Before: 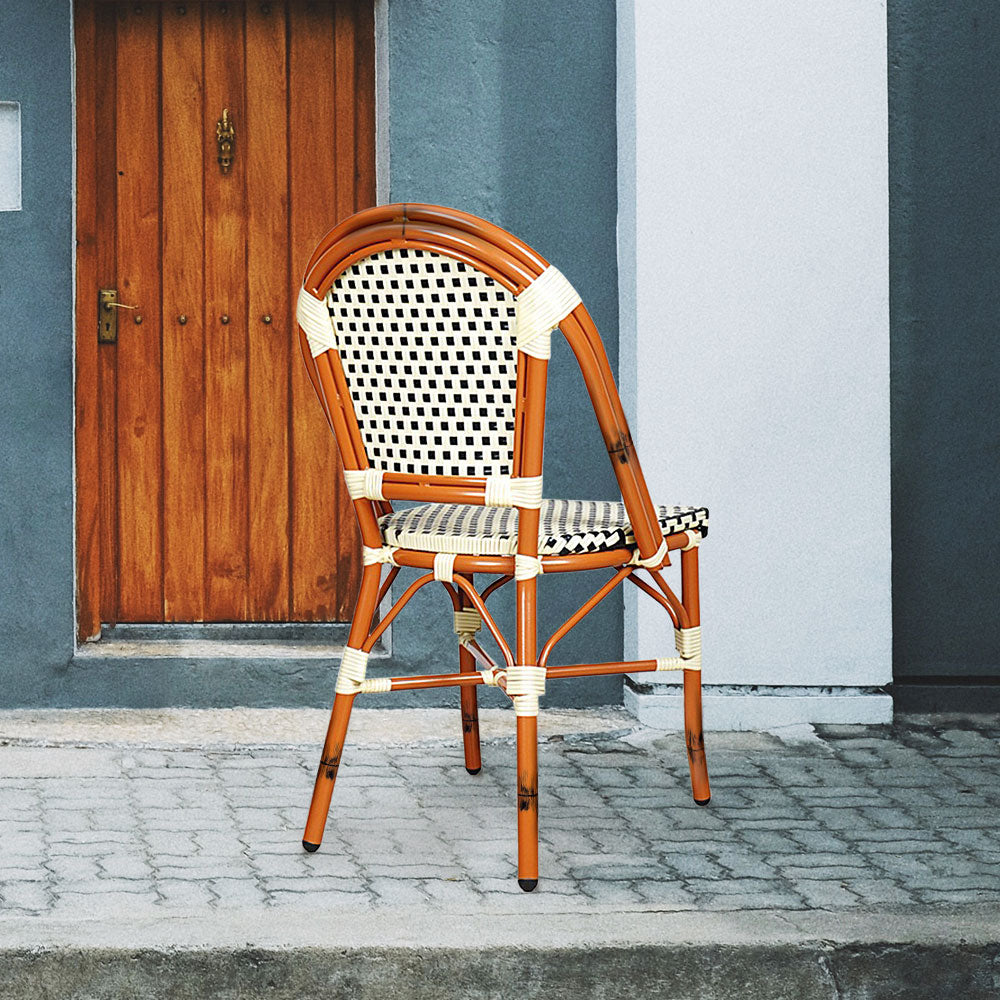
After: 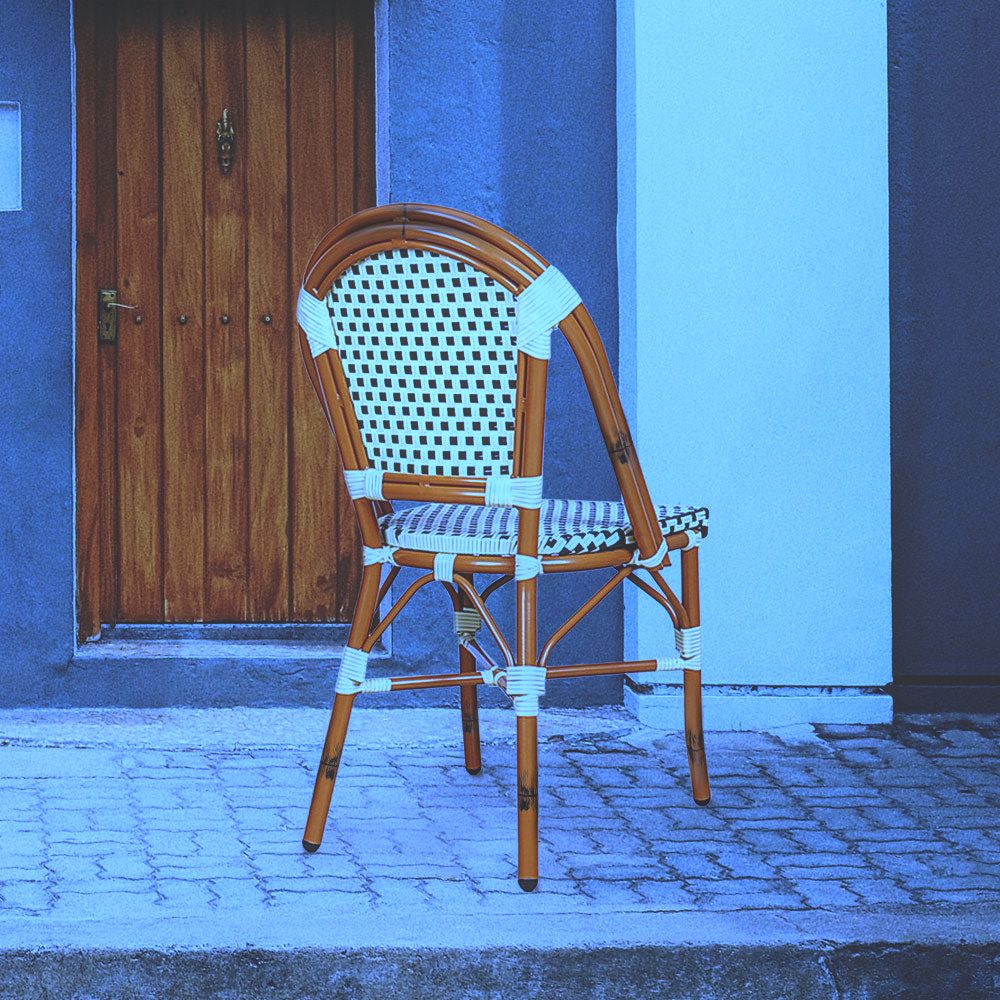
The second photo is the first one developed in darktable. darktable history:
white balance: red 0.766, blue 1.537
rgb curve: curves: ch0 [(0, 0.186) (0.314, 0.284) (0.775, 0.708) (1, 1)], compensate middle gray true, preserve colors none
local contrast: on, module defaults
contrast equalizer: y [[0.439, 0.44, 0.442, 0.457, 0.493, 0.498], [0.5 ×6], [0.5 ×6], [0 ×6], [0 ×6]]
